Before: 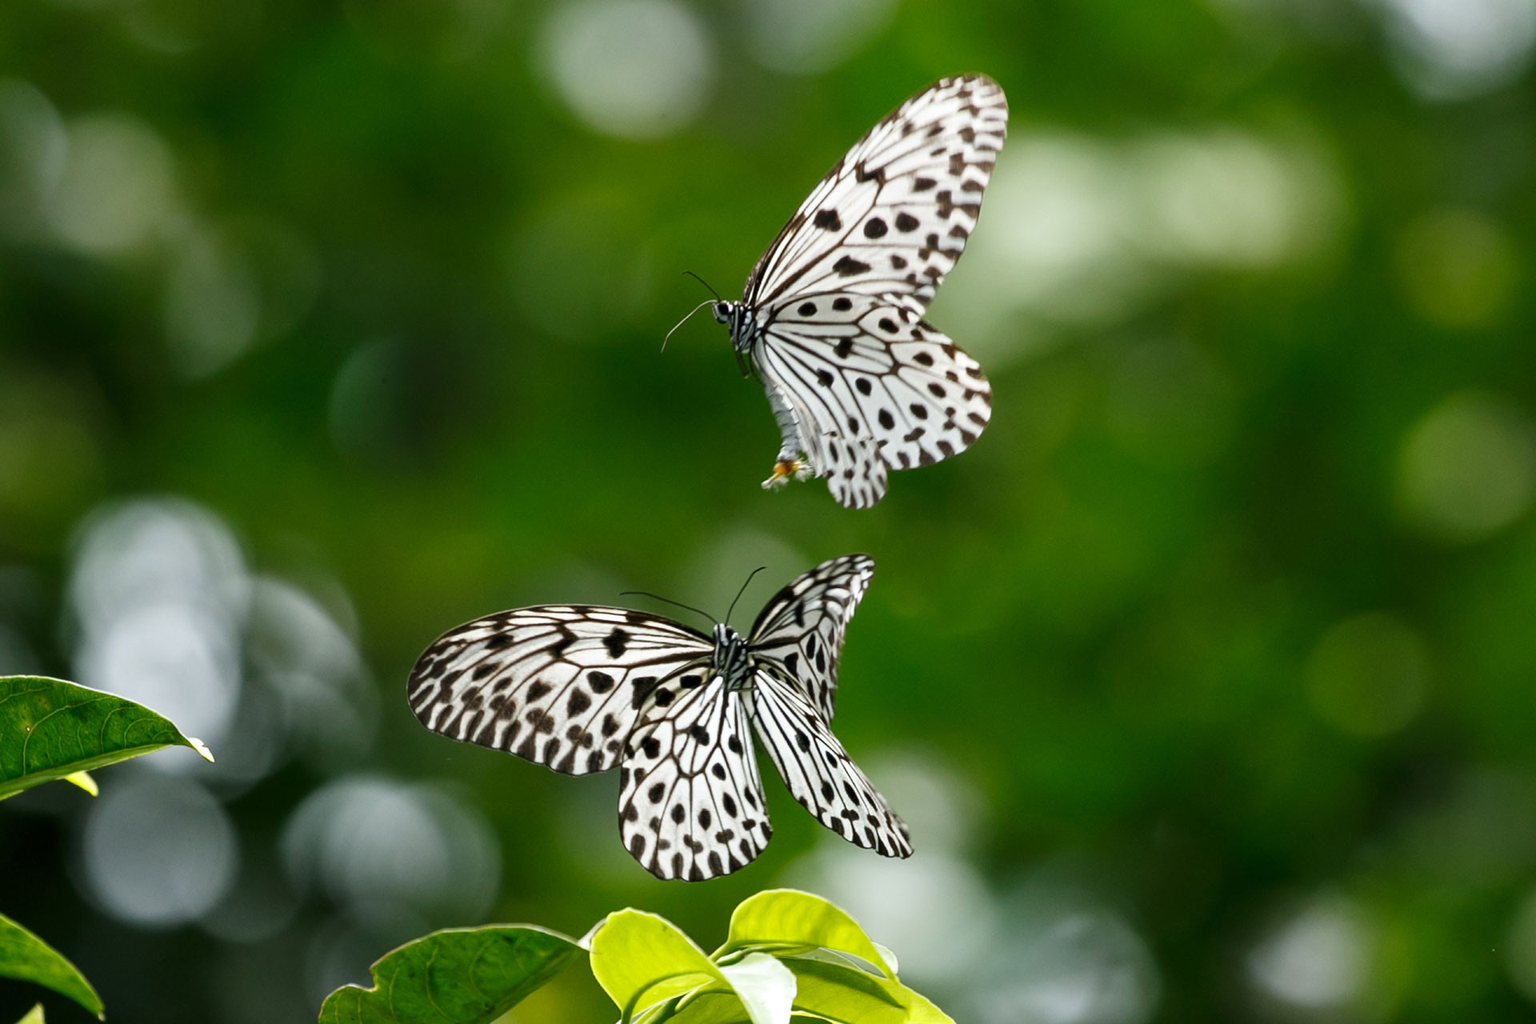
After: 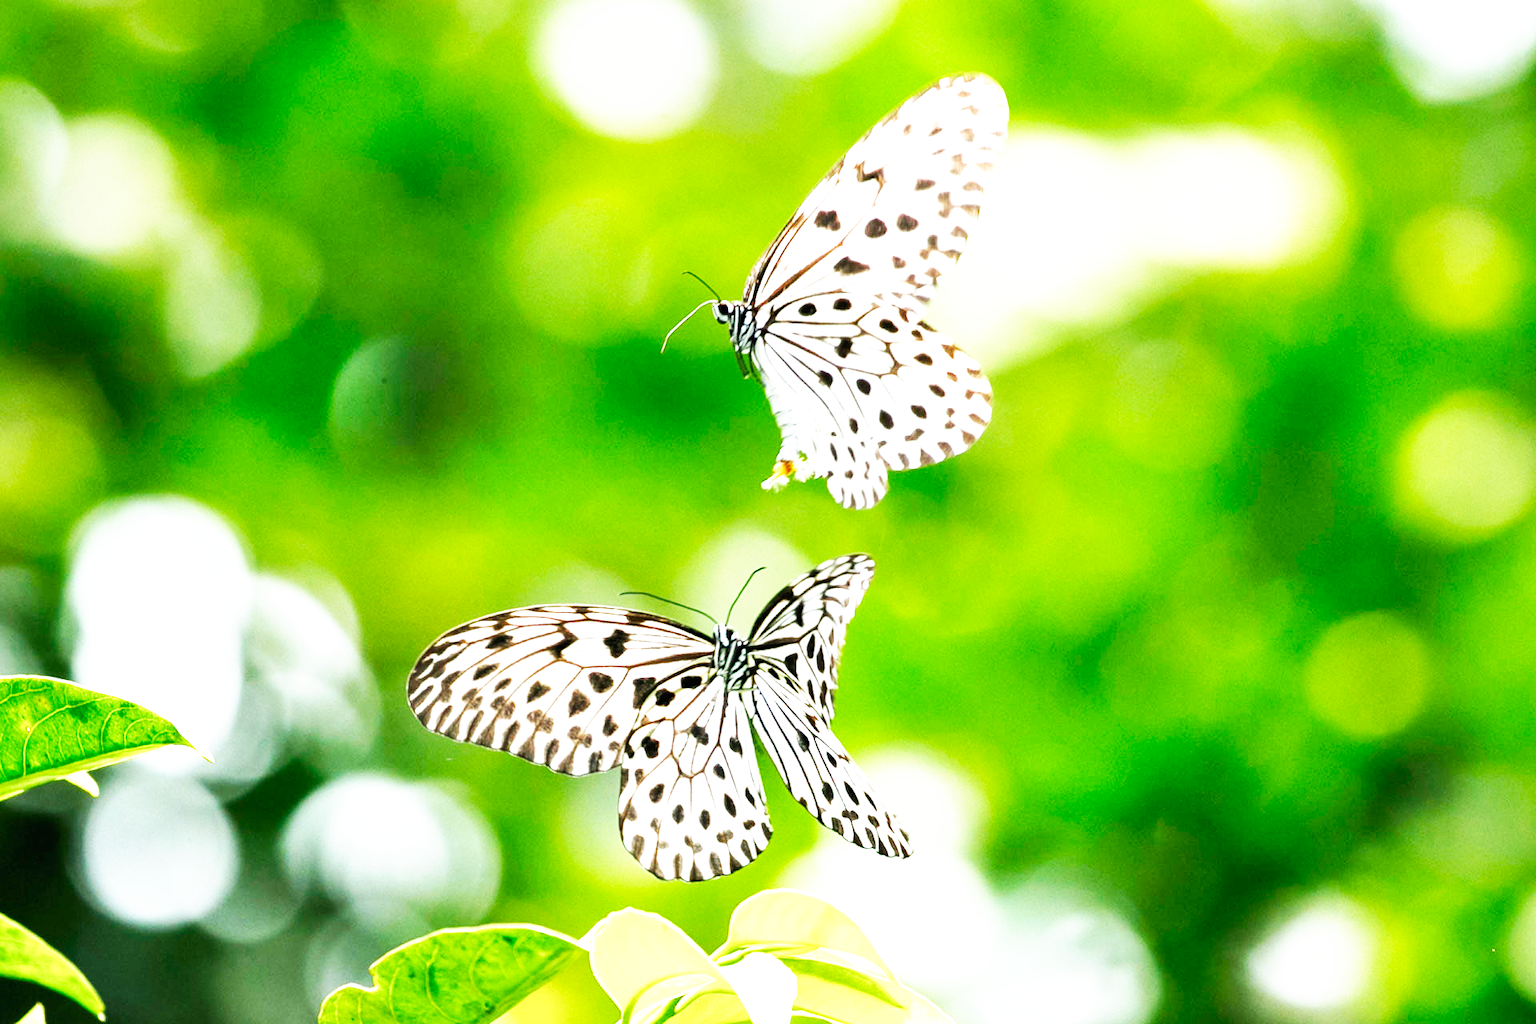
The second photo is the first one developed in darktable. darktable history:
exposure: black level correction 0, exposure 1.75 EV, compensate exposure bias true, compensate highlight preservation false
base curve: curves: ch0 [(0, 0) (0.007, 0.004) (0.027, 0.03) (0.046, 0.07) (0.207, 0.54) (0.442, 0.872) (0.673, 0.972) (1, 1)], preserve colors none
color balance: on, module defaults
